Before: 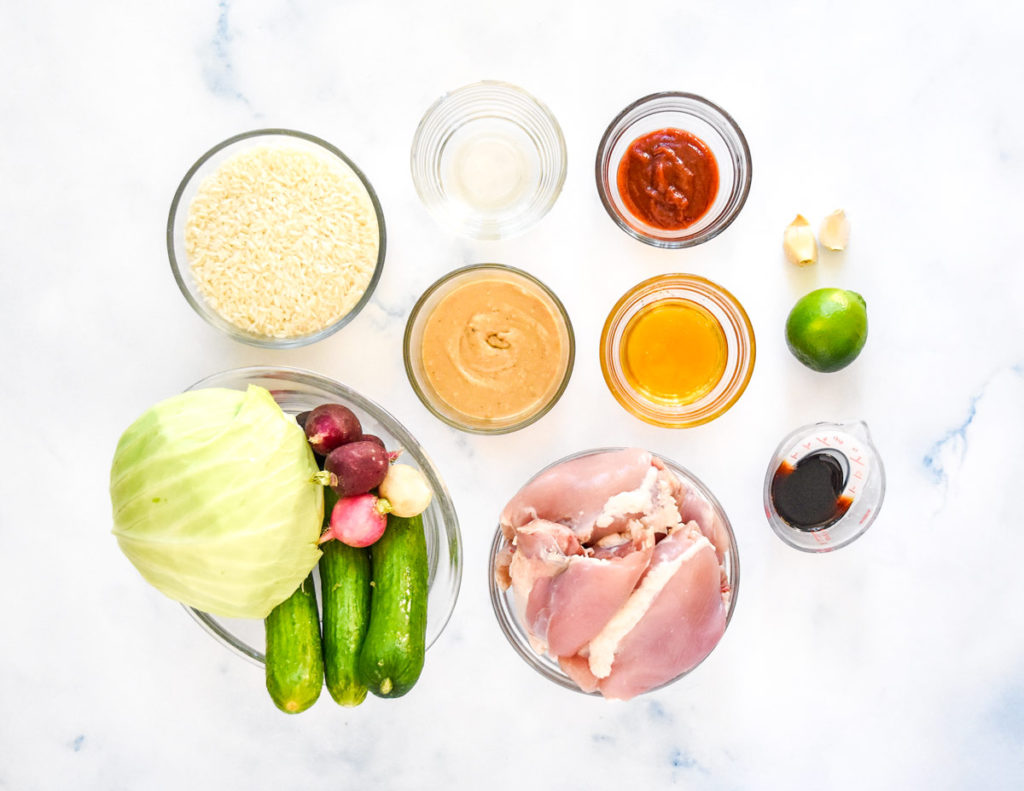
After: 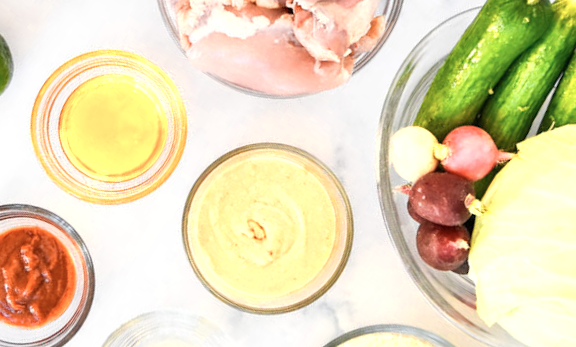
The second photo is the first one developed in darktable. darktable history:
color zones: curves: ch0 [(0.018, 0.548) (0.224, 0.64) (0.425, 0.447) (0.675, 0.575) (0.732, 0.579)]; ch1 [(0.066, 0.487) (0.25, 0.5) (0.404, 0.43) (0.75, 0.421) (0.956, 0.421)]; ch2 [(0.044, 0.561) (0.215, 0.465) (0.399, 0.544) (0.465, 0.548) (0.614, 0.447) (0.724, 0.43) (0.882, 0.623) (0.956, 0.632)]
crop and rotate: angle 147.95°, left 9.226%, top 15.586%, right 4.45%, bottom 17.085%
